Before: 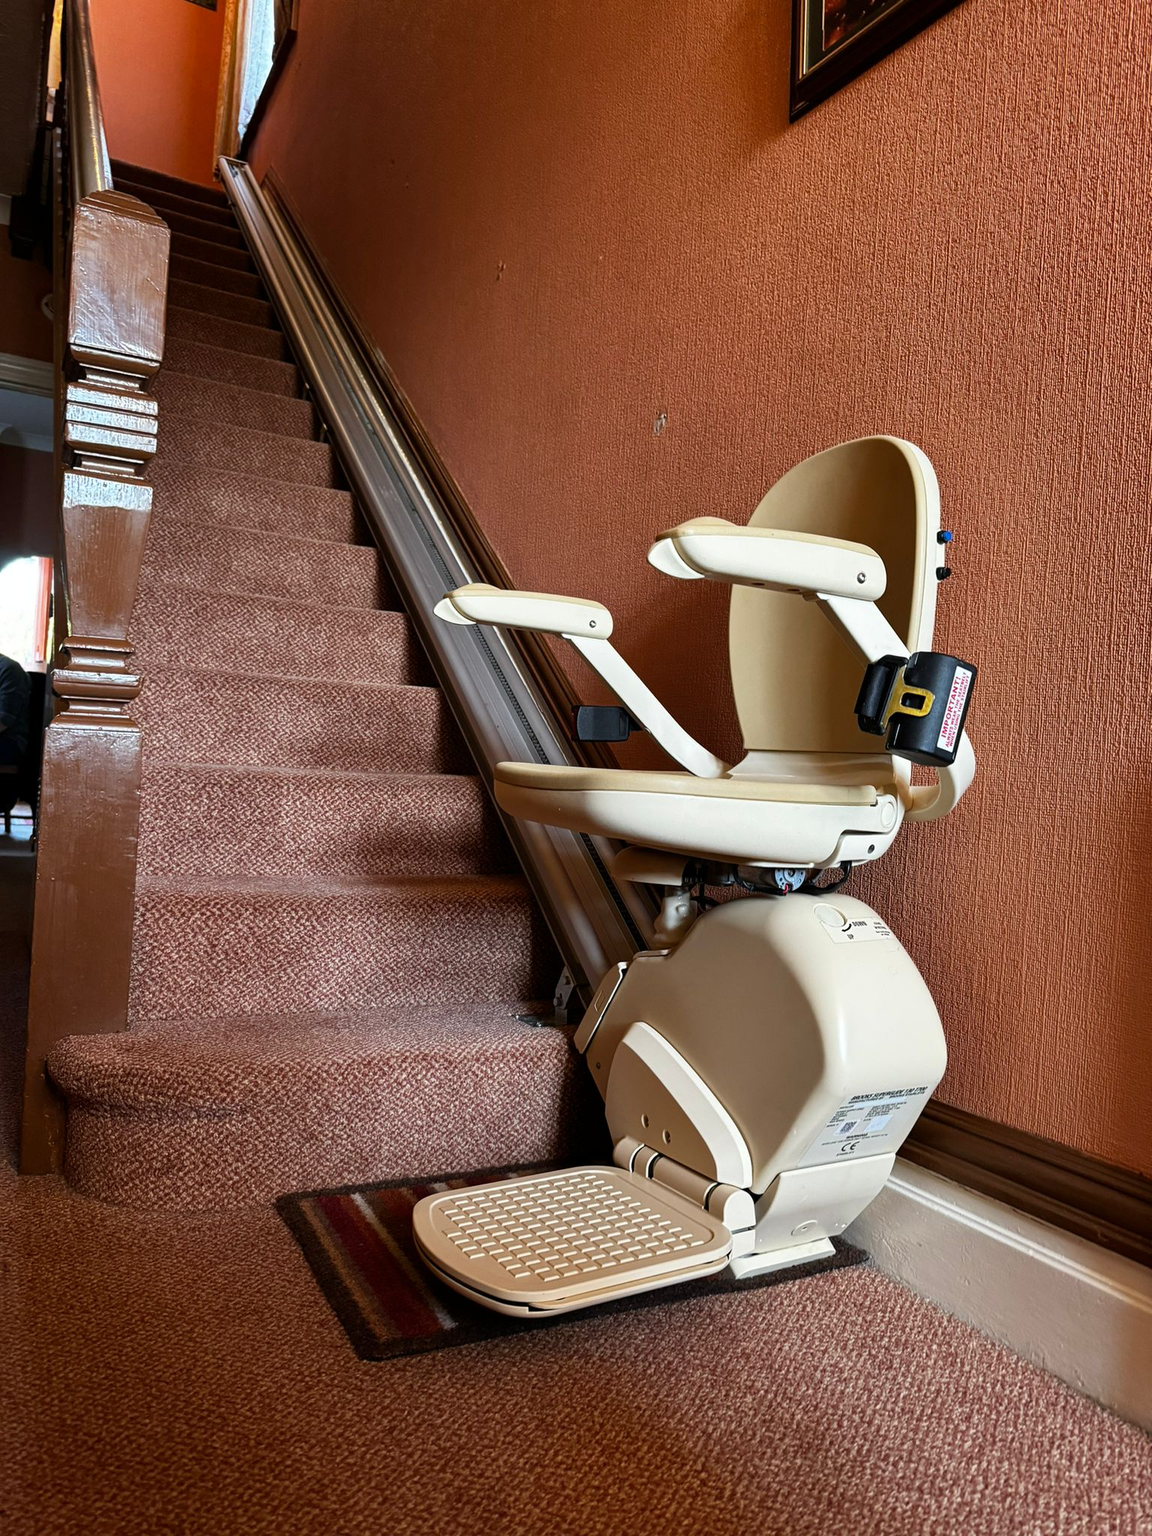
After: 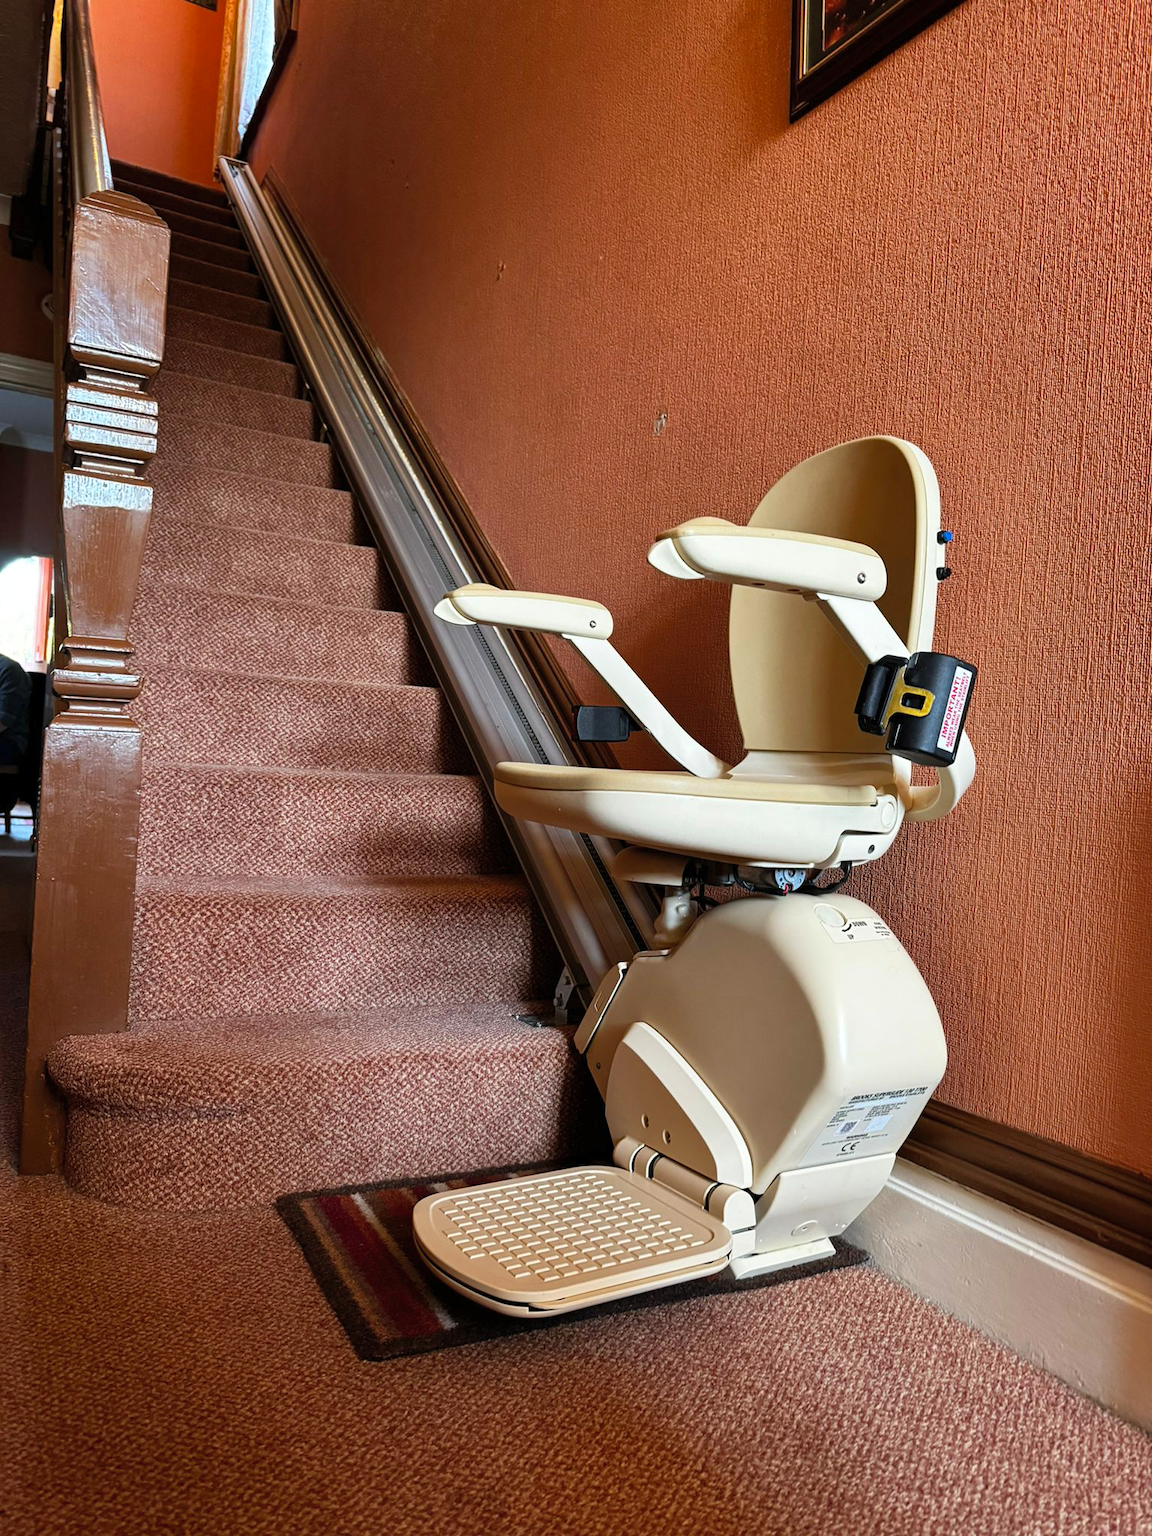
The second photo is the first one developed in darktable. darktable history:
tone equalizer: edges refinement/feathering 500, mask exposure compensation -1.57 EV, preserve details no
color correction: highlights a* -0.263, highlights b* -0.071
contrast brightness saturation: contrast 0.028, brightness 0.063, saturation 0.125
